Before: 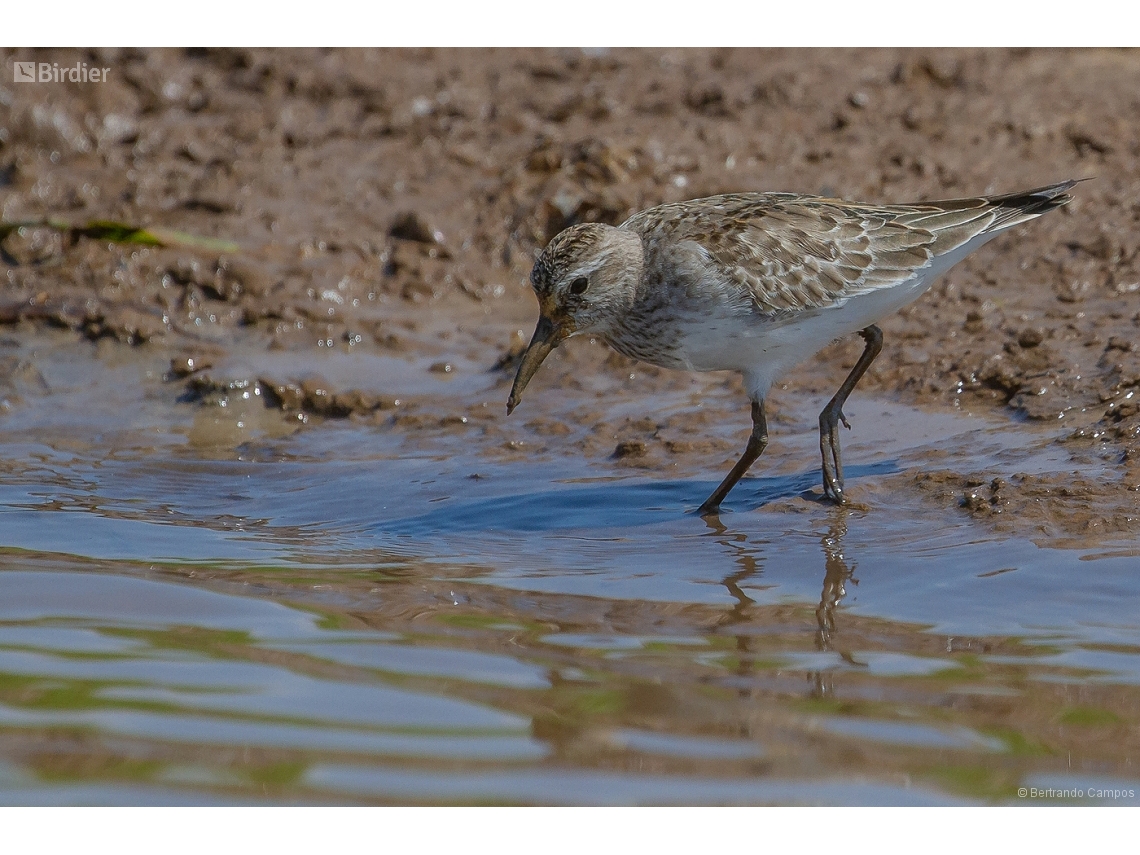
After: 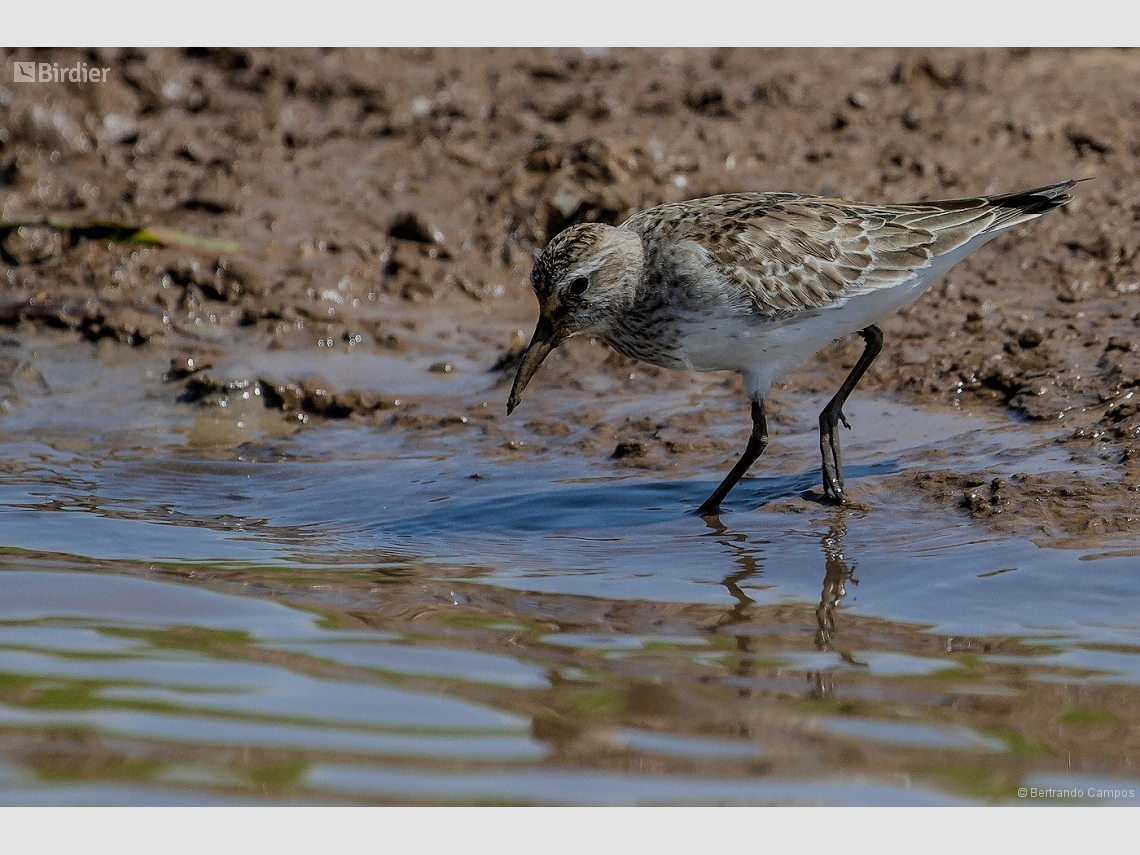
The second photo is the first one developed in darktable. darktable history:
filmic rgb: black relative exposure -5.13 EV, white relative exposure 3.97 EV, hardness 2.88, contrast 1.298, highlights saturation mix -30.93%
